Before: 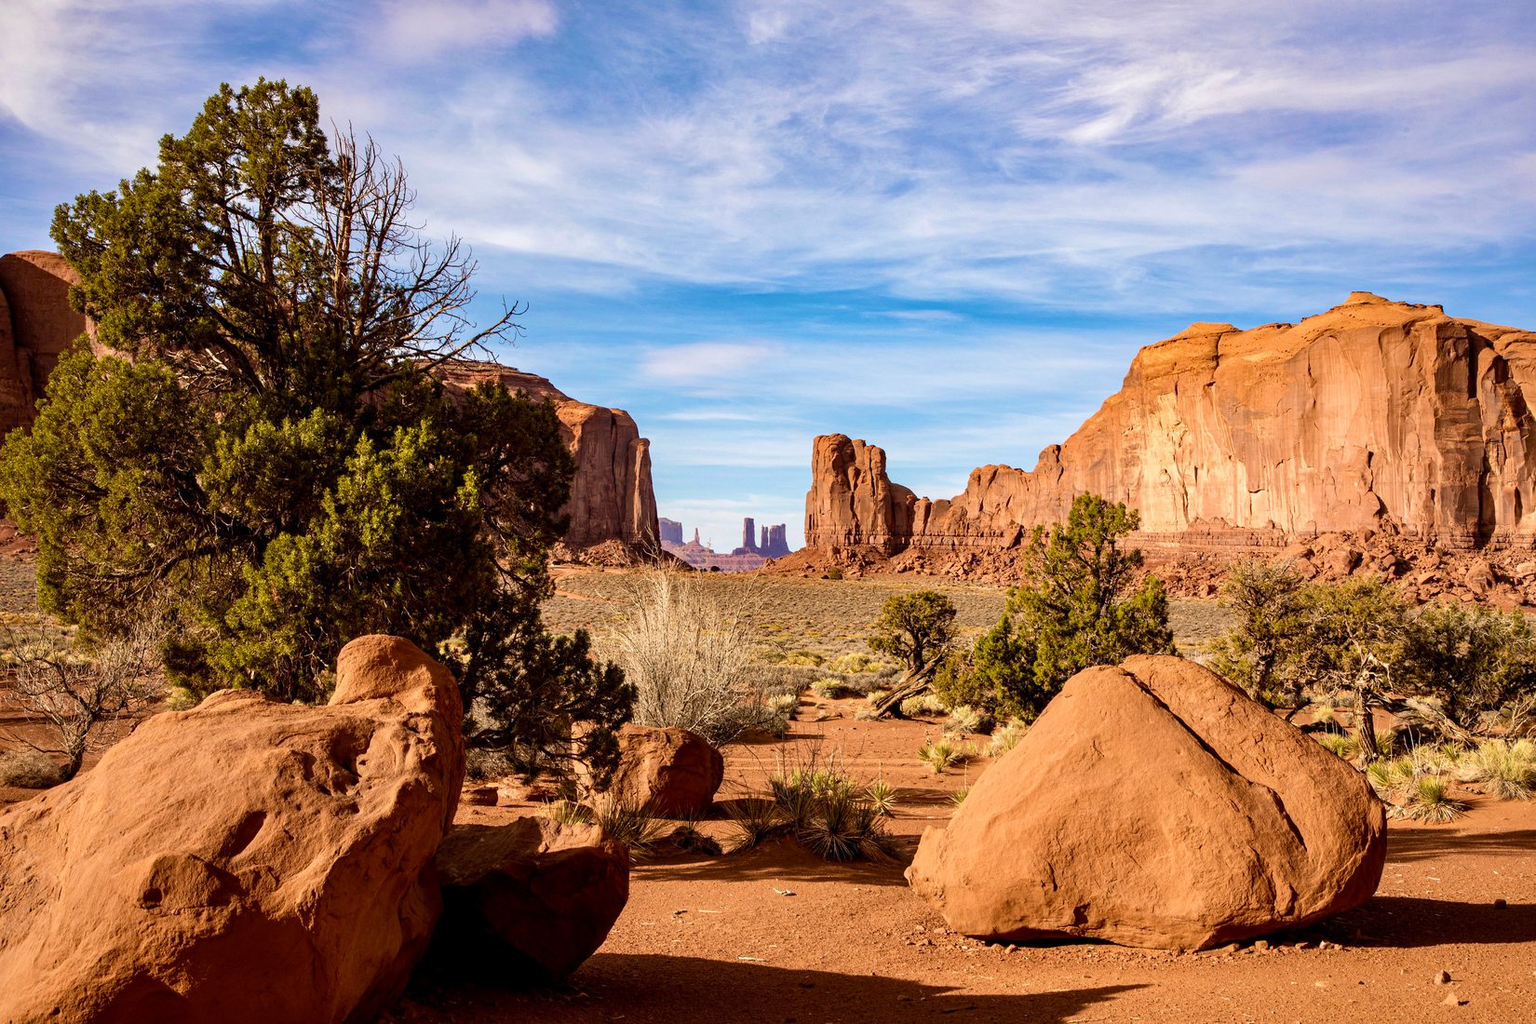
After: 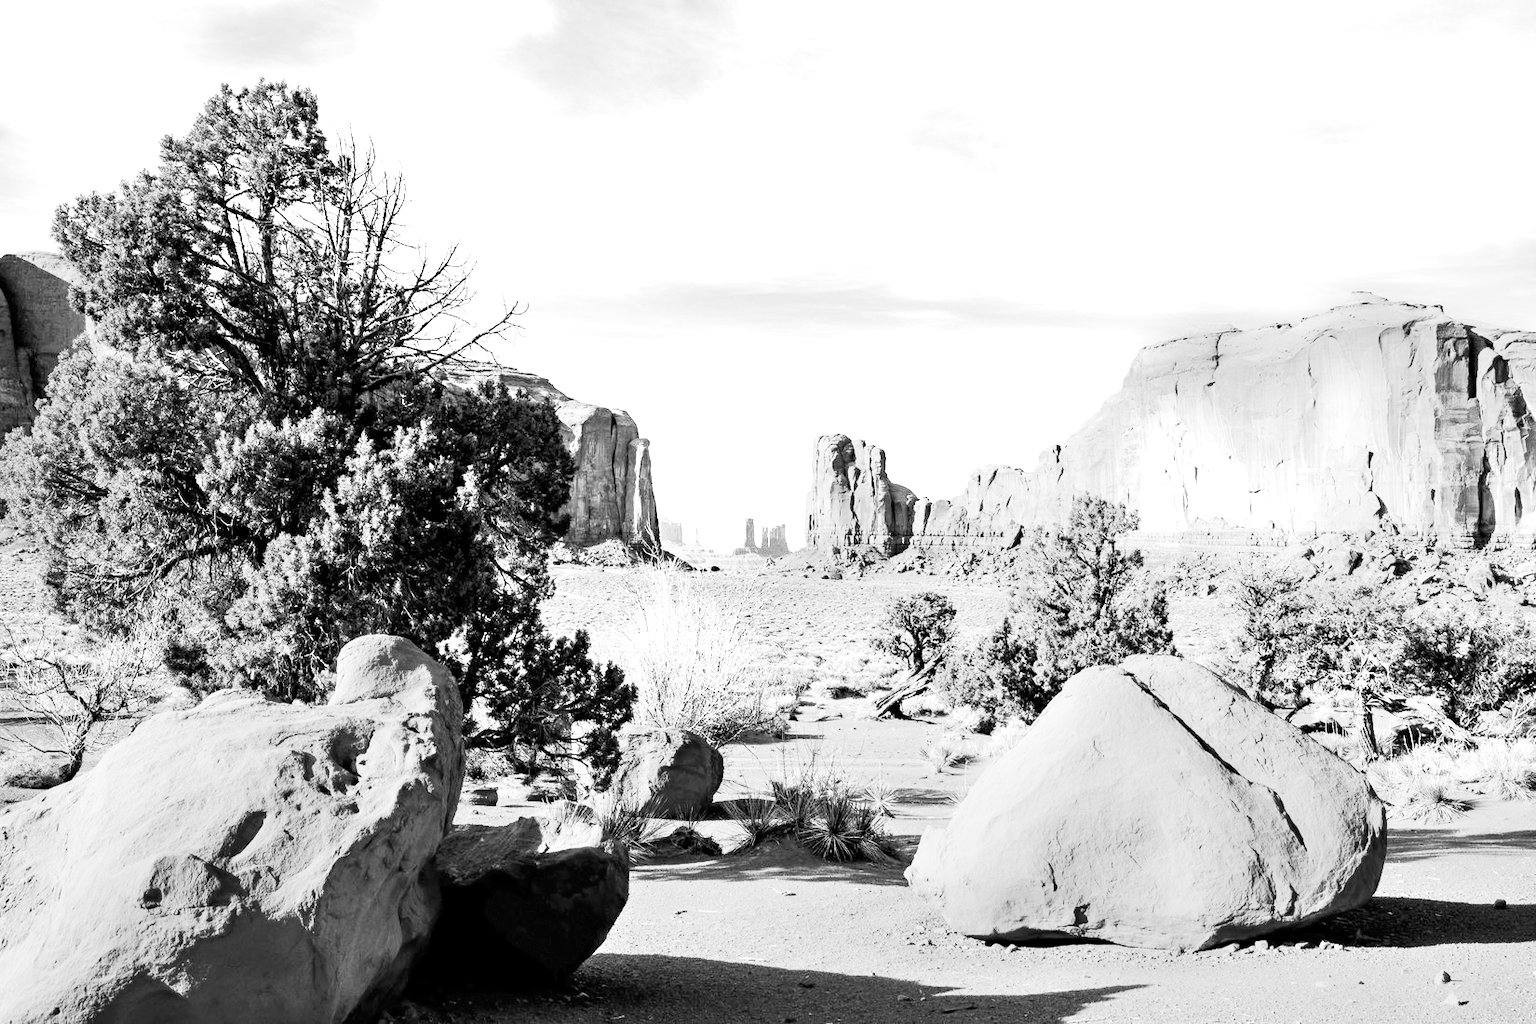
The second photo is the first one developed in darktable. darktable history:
exposure: black level correction 0.001, exposure 2 EV, compensate highlight preservation false
monochrome: a -4.13, b 5.16, size 1
white balance: emerald 1
base curve: curves: ch0 [(0, 0) (0.005, 0.002) (0.193, 0.295) (0.399, 0.664) (0.75, 0.928) (1, 1)]
